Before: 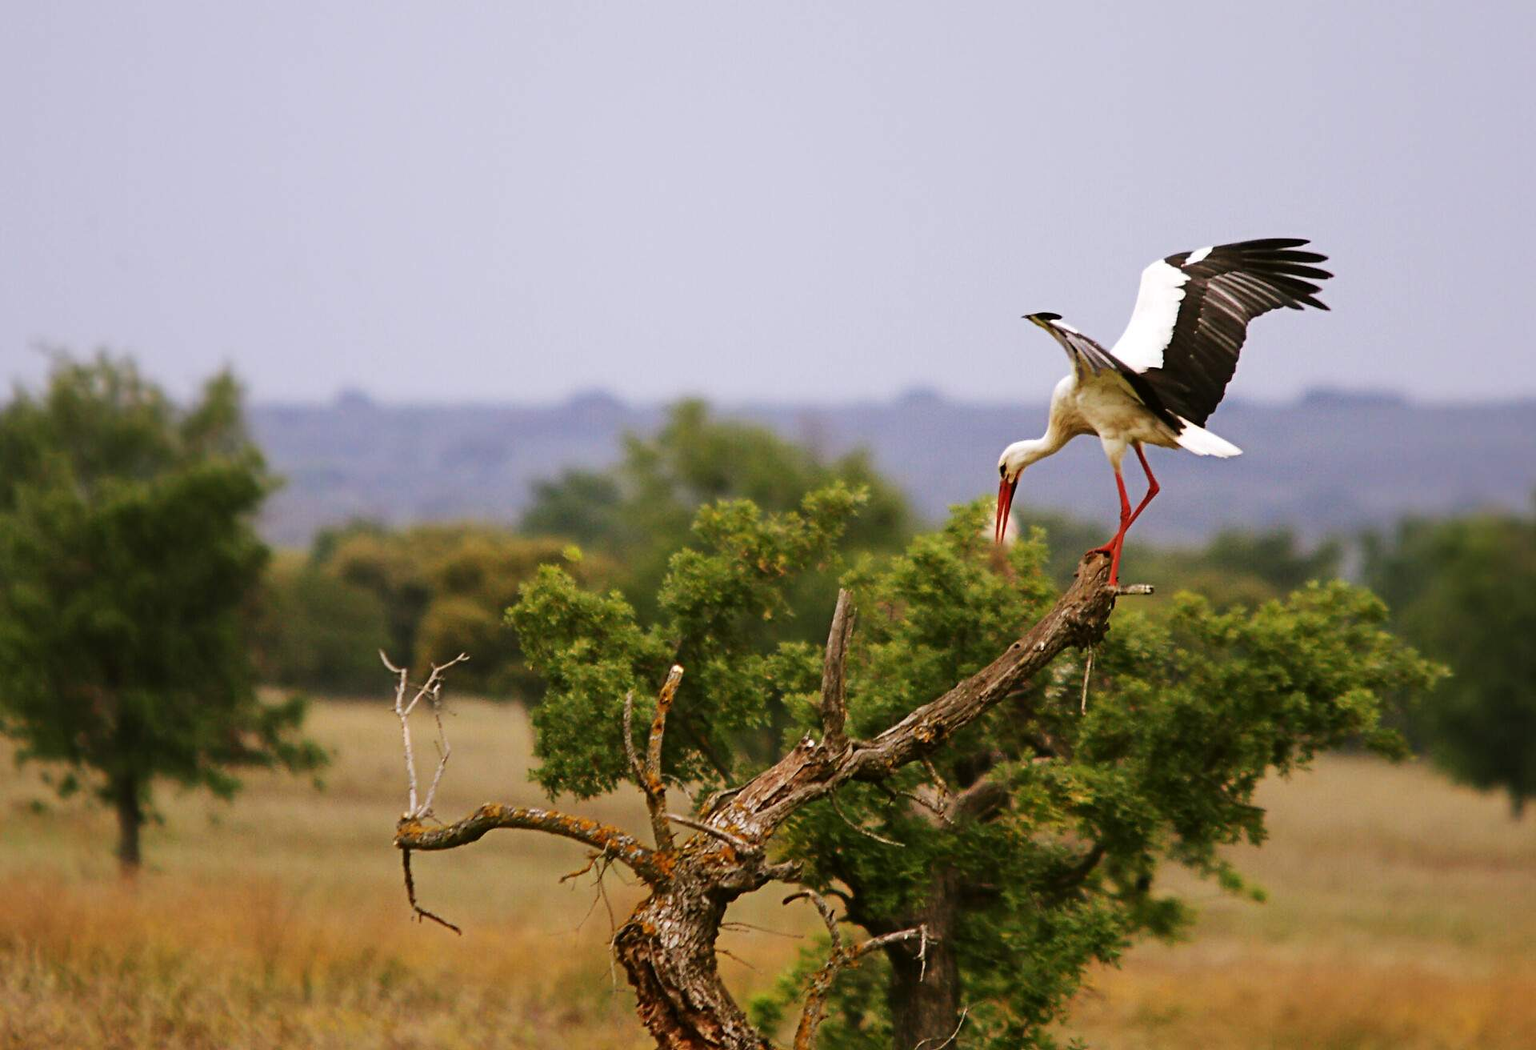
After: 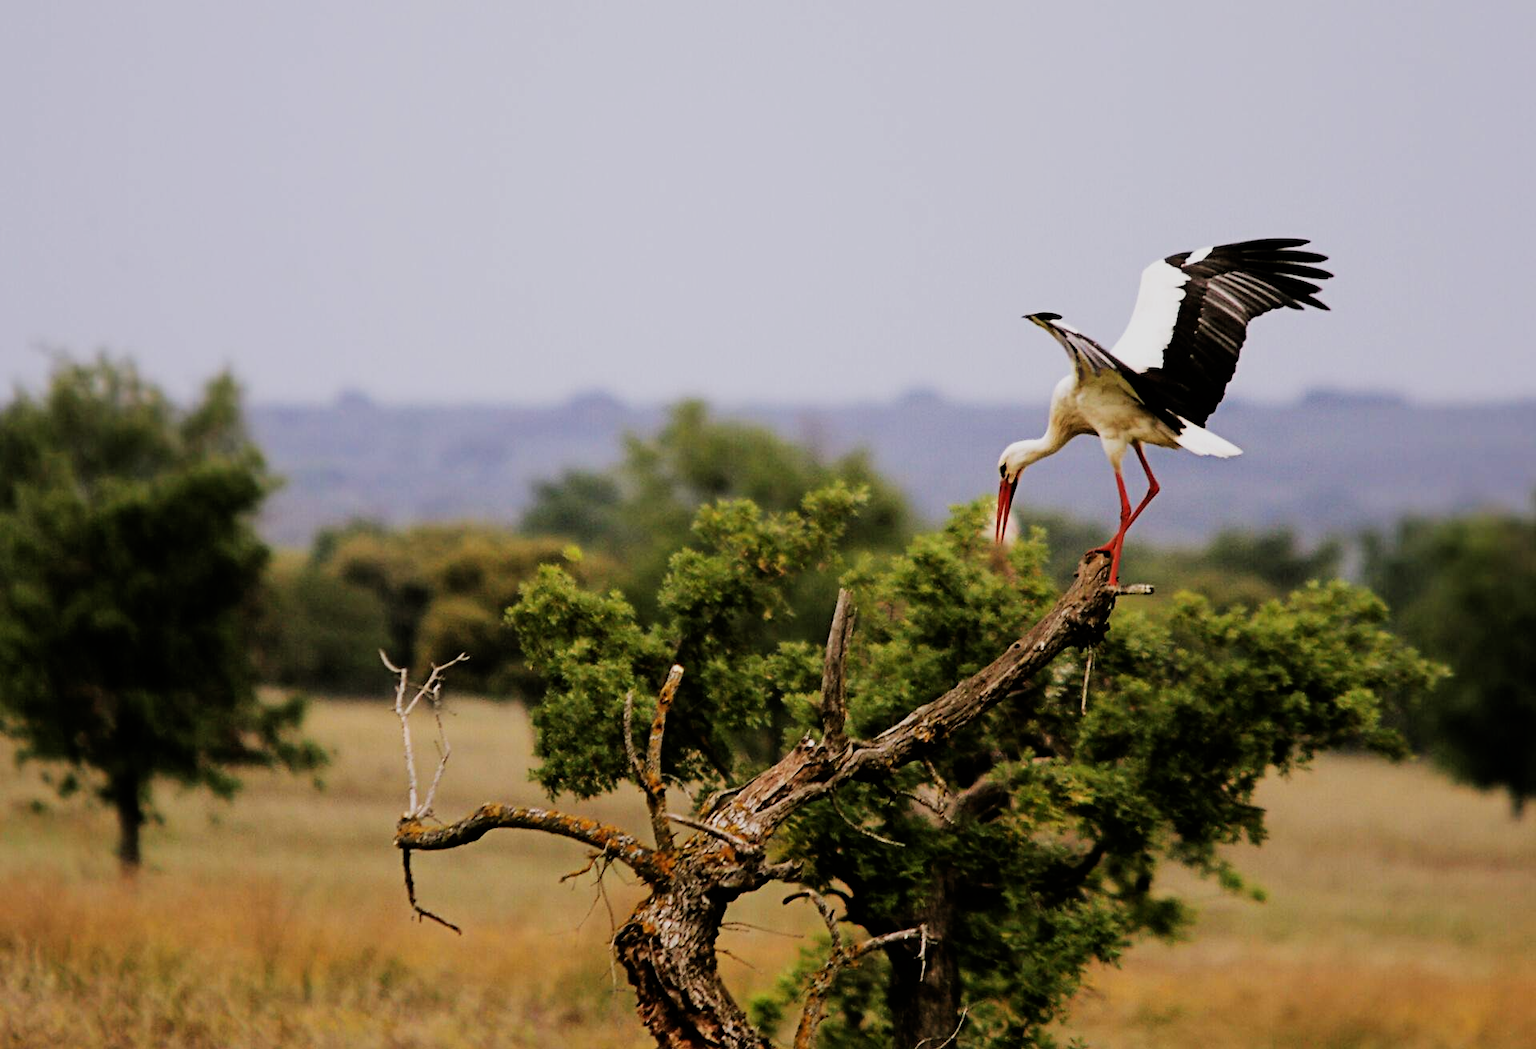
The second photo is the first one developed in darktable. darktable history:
filmic rgb: black relative exposure -5.15 EV, white relative exposure 3.98 EV, threshold 5.99 EV, hardness 2.9, contrast 1.183, highlights saturation mix -29.09%, enable highlight reconstruction true
